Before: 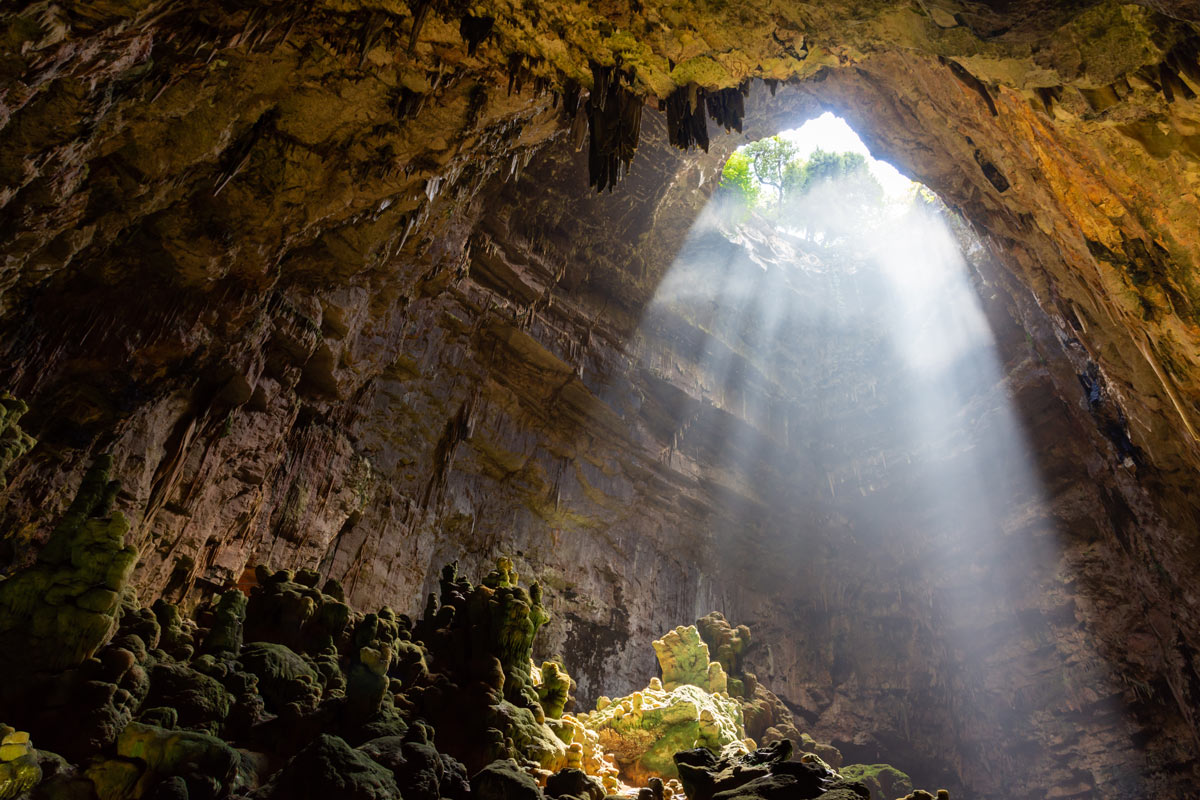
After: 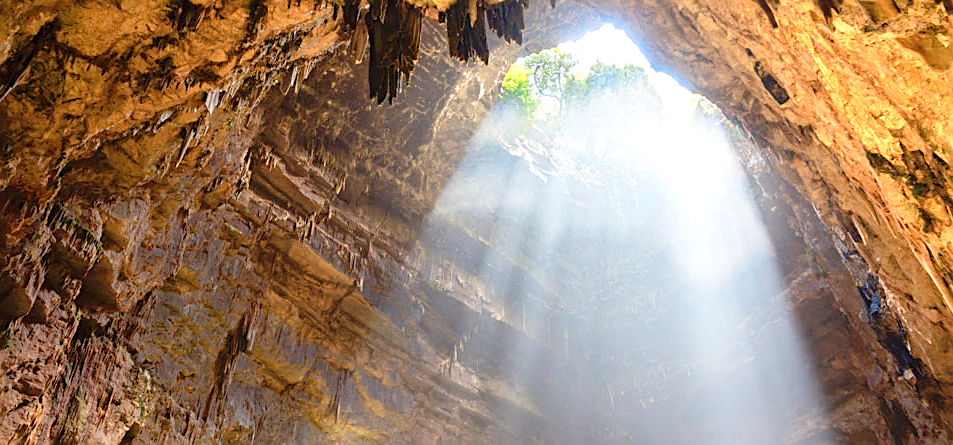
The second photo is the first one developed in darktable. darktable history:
crop: left 18.38%, top 11.092%, right 2.134%, bottom 33.217%
color zones: curves: ch0 [(0.018, 0.548) (0.197, 0.654) (0.425, 0.447) (0.605, 0.658) (0.732, 0.579)]; ch1 [(0.105, 0.531) (0.224, 0.531) (0.386, 0.39) (0.618, 0.456) (0.732, 0.456) (0.956, 0.421)]; ch2 [(0.039, 0.583) (0.215, 0.465) (0.399, 0.544) (0.465, 0.548) (0.614, 0.447) (0.724, 0.43) (0.882, 0.623) (0.956, 0.632)]
levels: levels [0, 0.397, 0.955]
sharpen: on, module defaults
